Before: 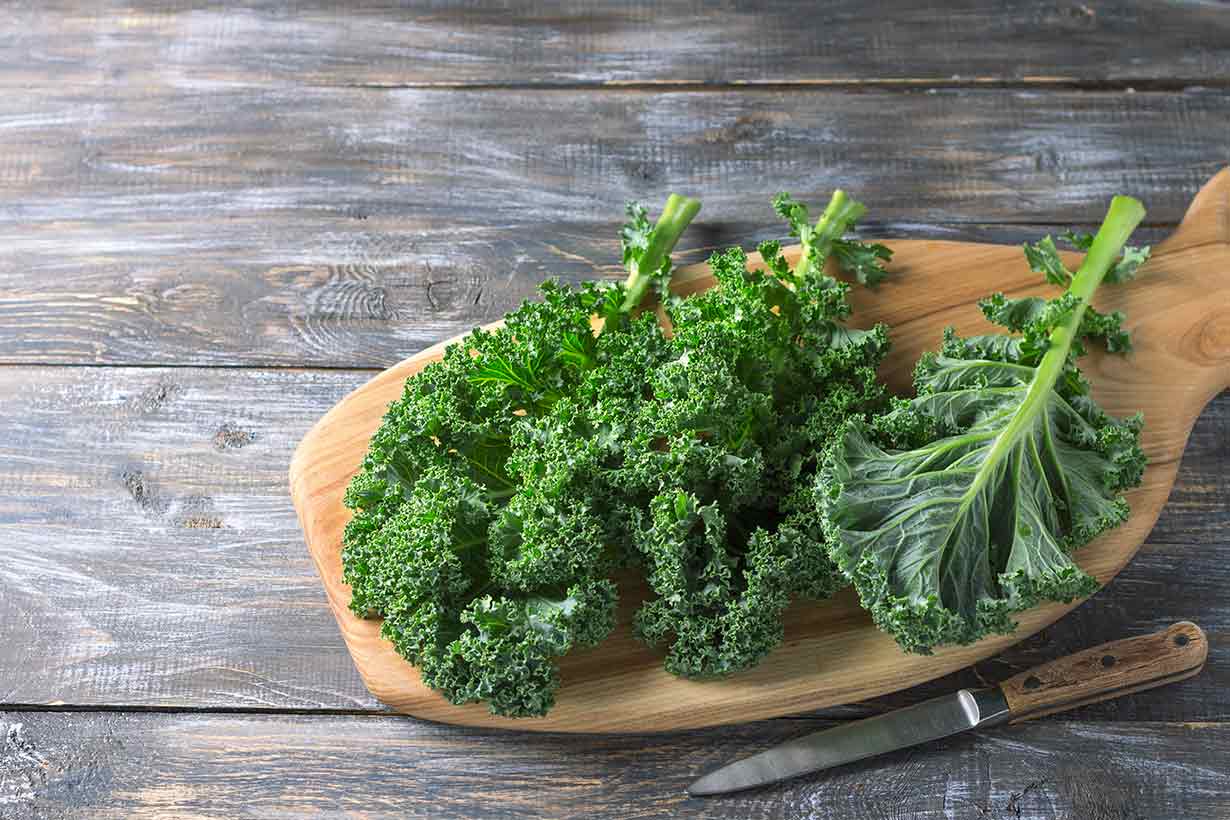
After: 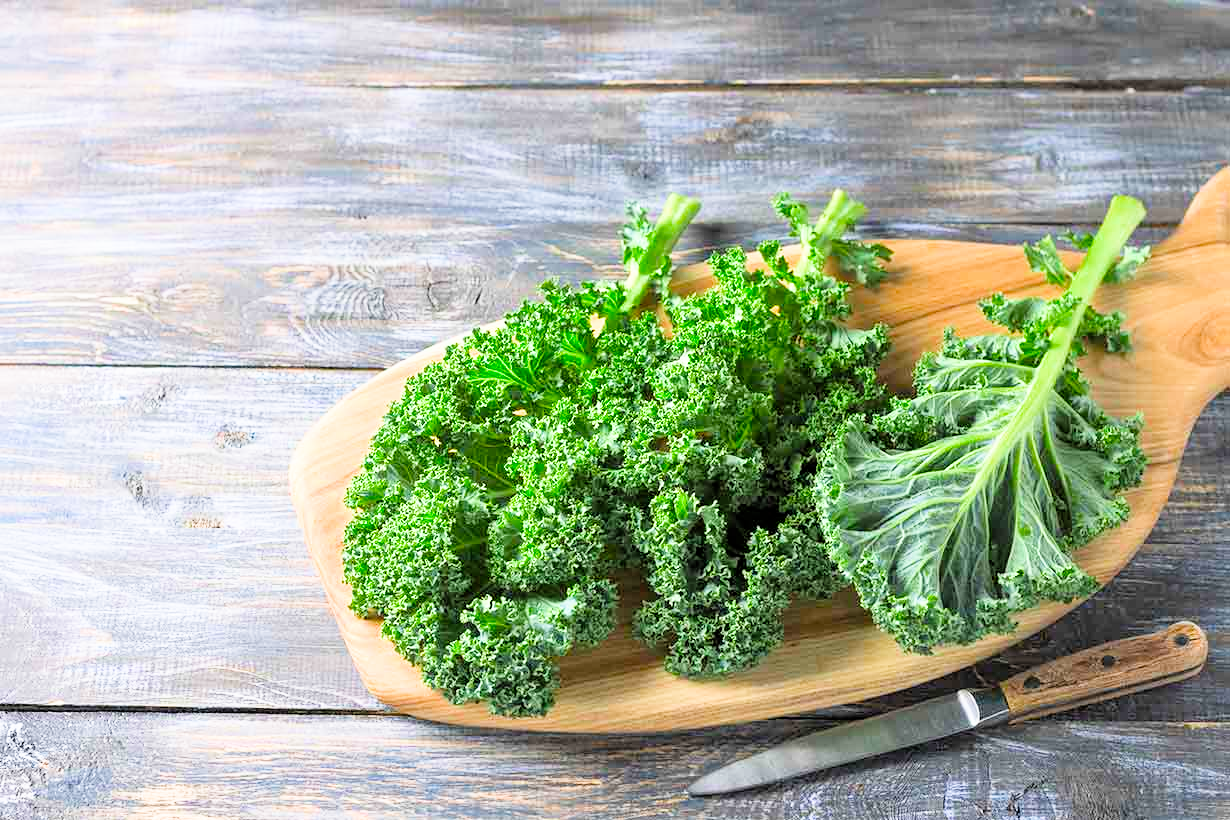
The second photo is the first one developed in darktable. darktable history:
filmic rgb: black relative exposure -7.75 EV, white relative exposure 4.4 EV, threshold 3 EV, target black luminance 0%, hardness 3.76, latitude 50.51%, contrast 1.074, highlights saturation mix 10%, shadows ↔ highlights balance -0.22%, color science v4 (2020), enable highlight reconstruction true
exposure: black level correction 0, exposure 1.3 EV, compensate highlight preservation false
